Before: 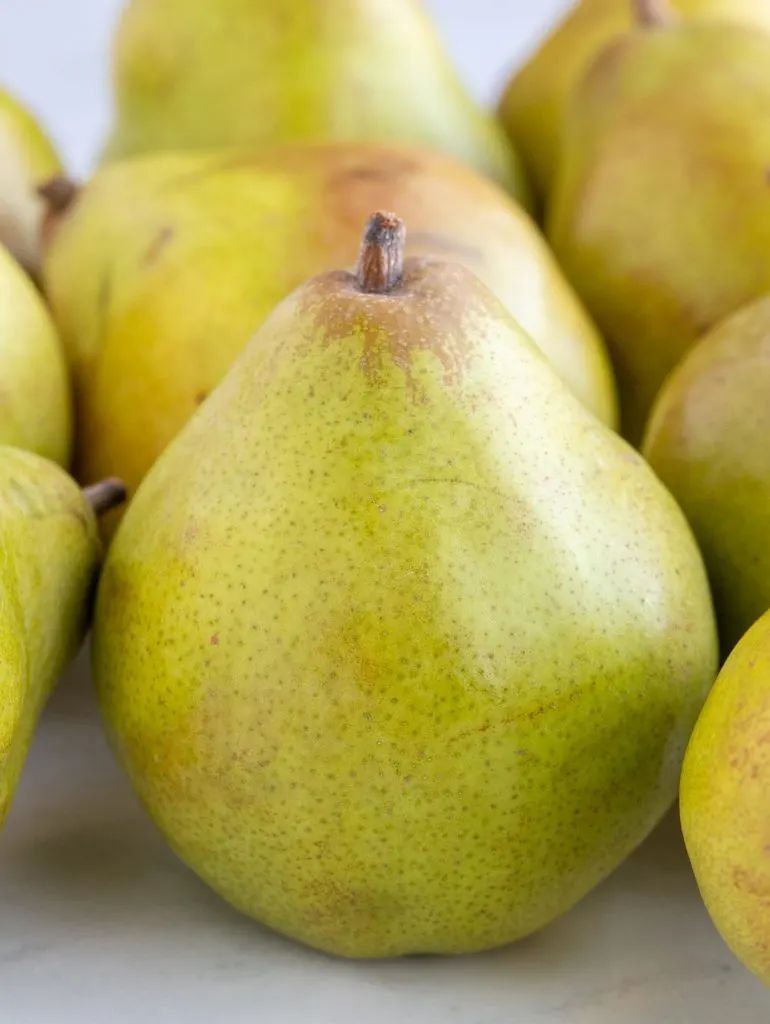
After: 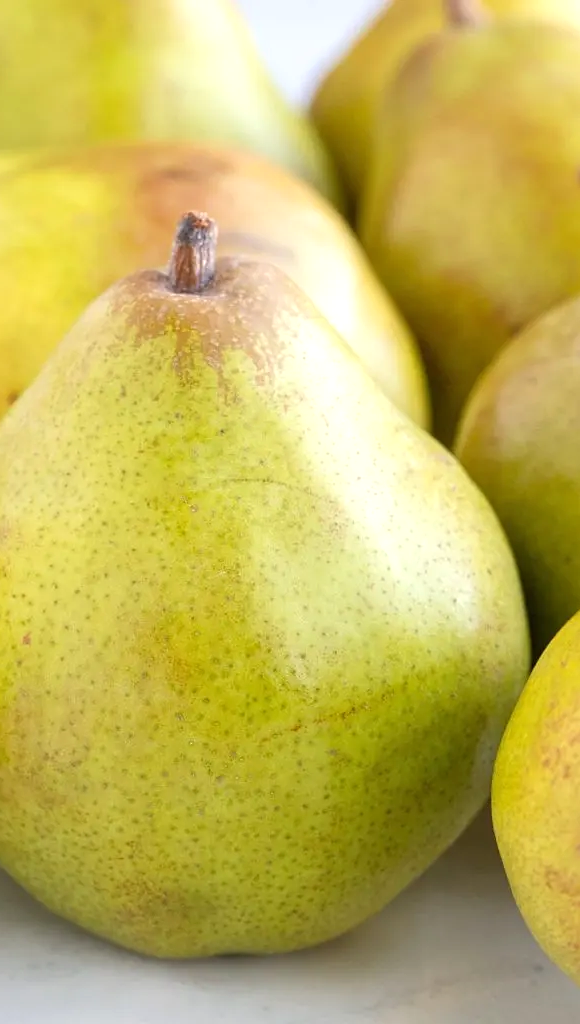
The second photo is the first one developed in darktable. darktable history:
exposure: black level correction 0, exposure 0.3 EV, compensate highlight preservation false
crop and rotate: left 24.6%
sharpen: amount 0.2
